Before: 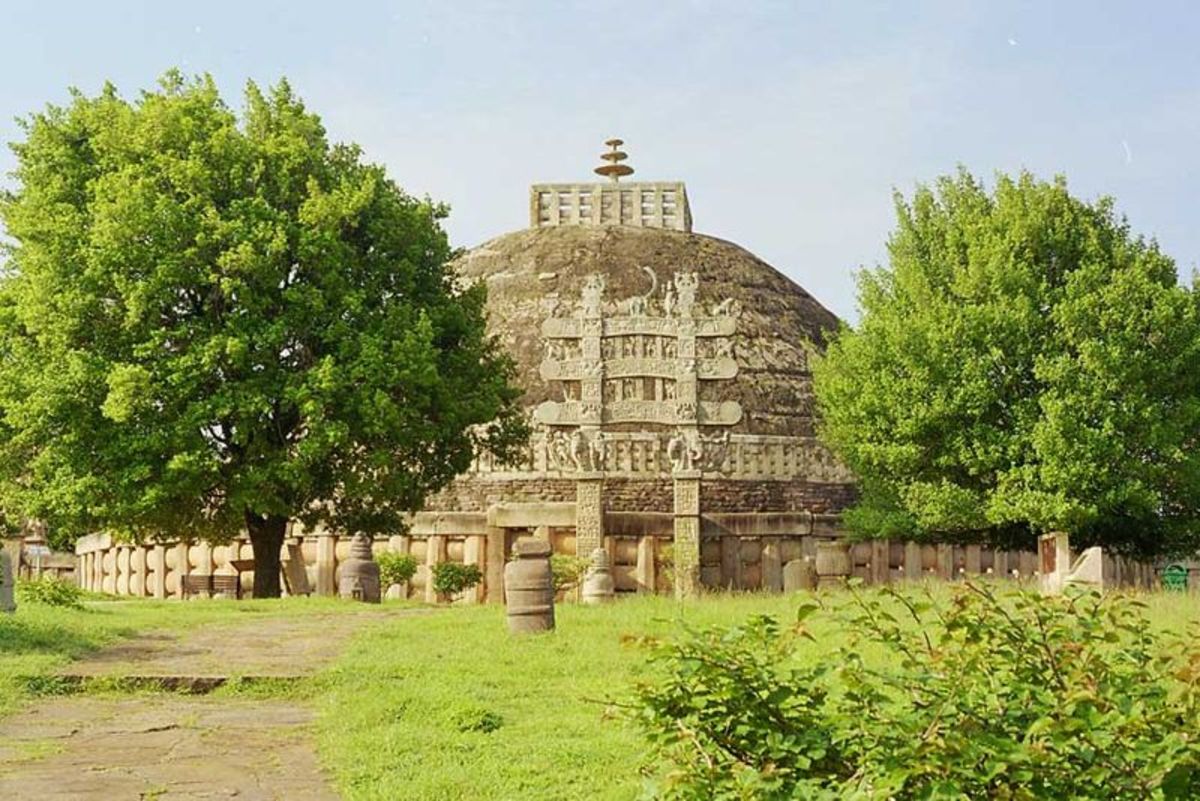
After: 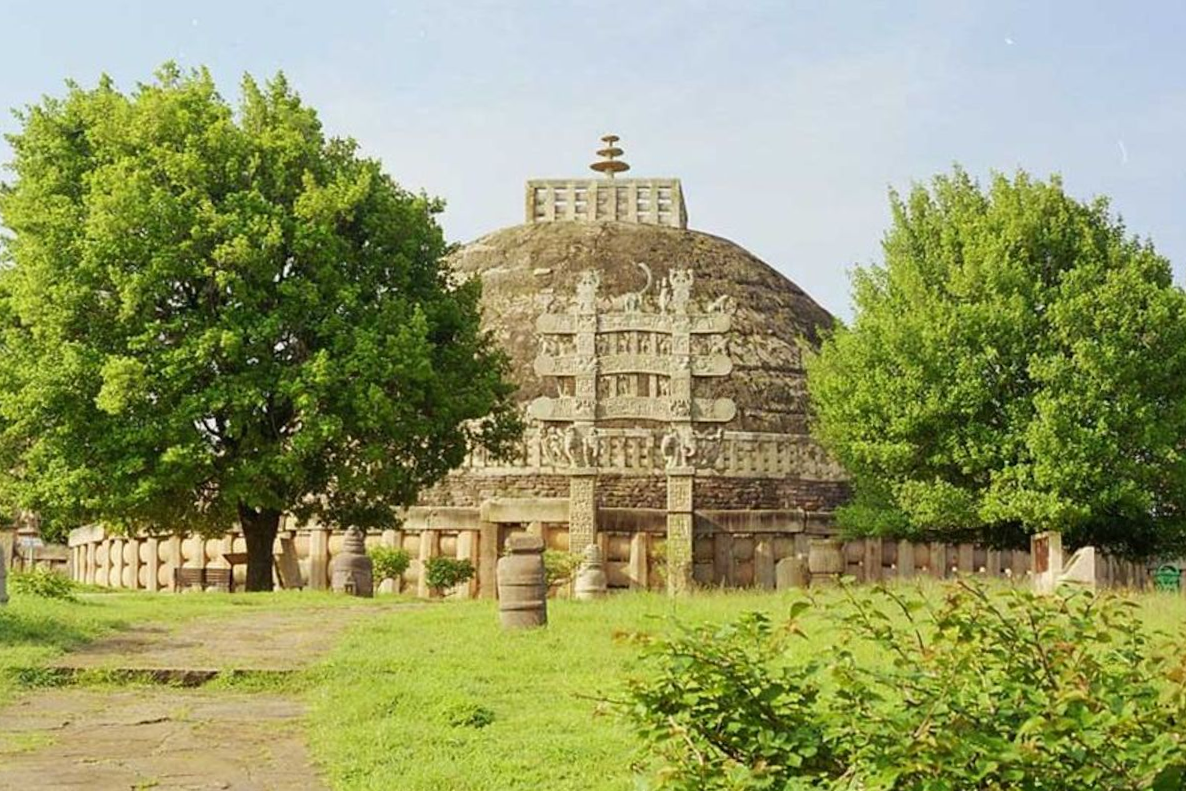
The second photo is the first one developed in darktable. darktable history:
crop and rotate: angle -0.441°
